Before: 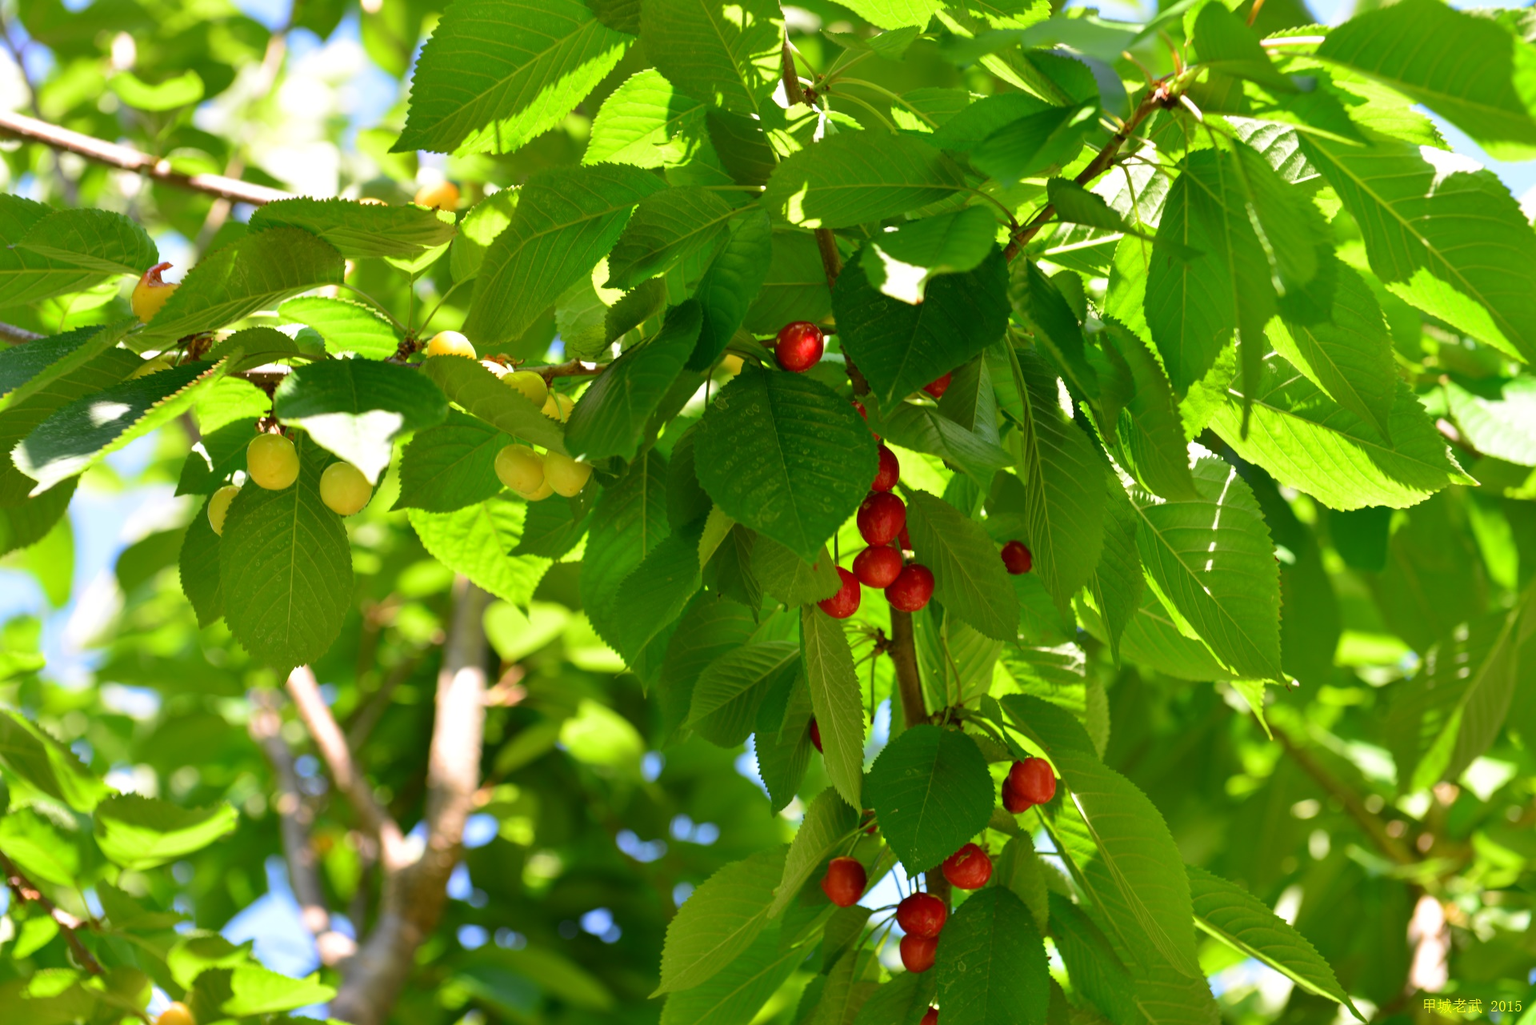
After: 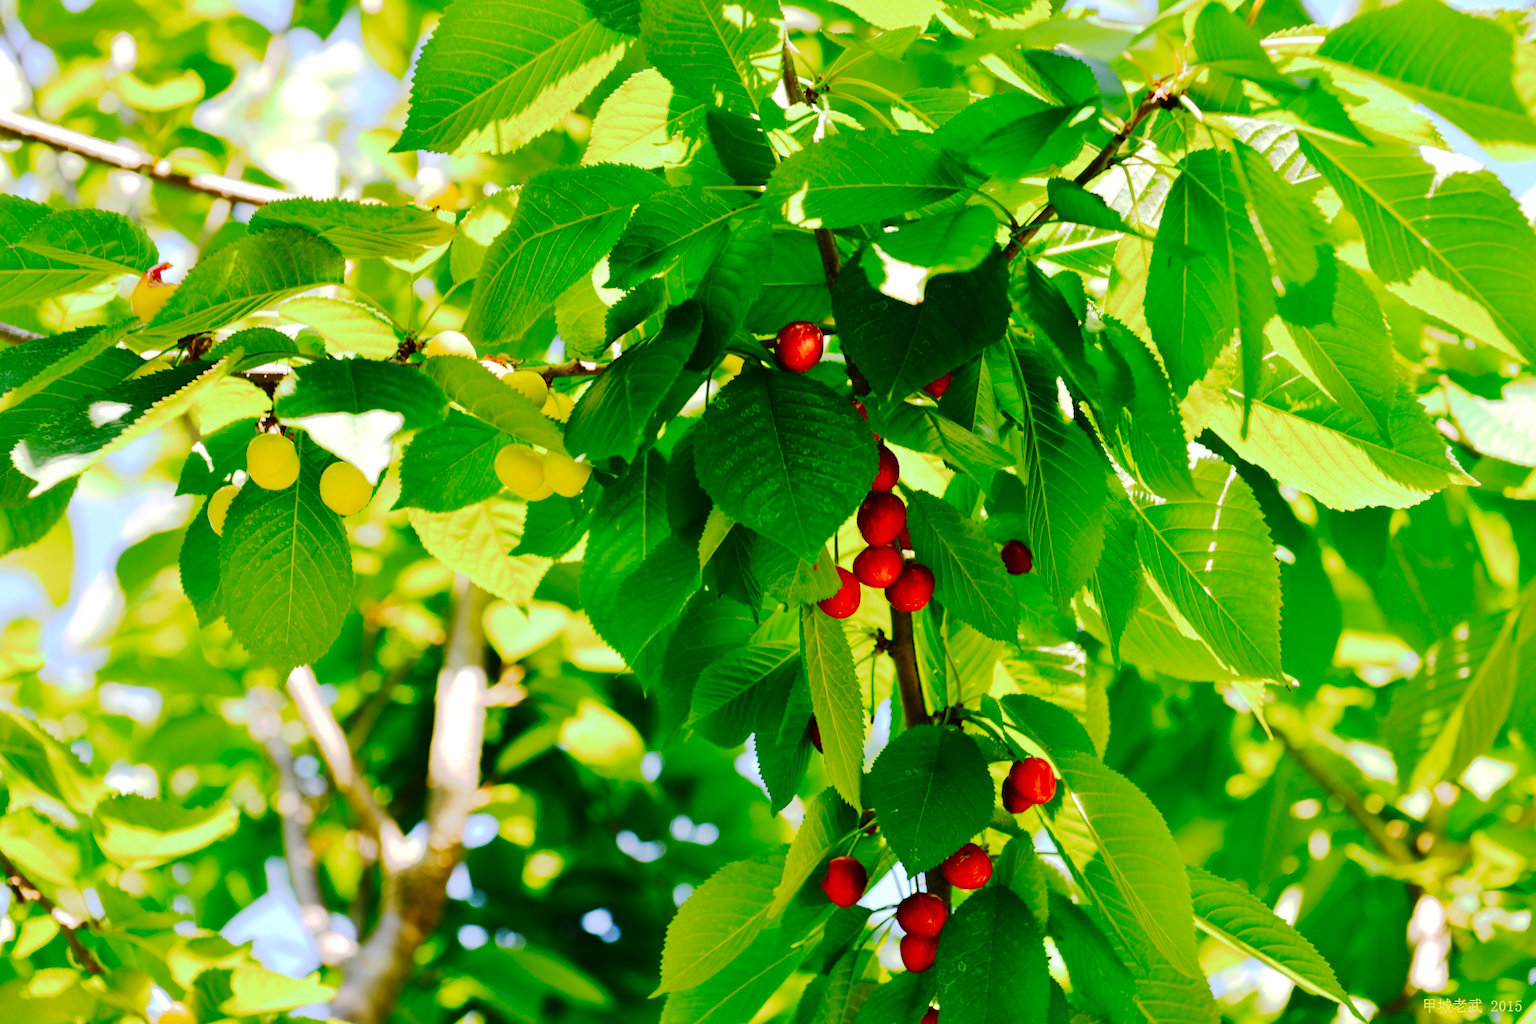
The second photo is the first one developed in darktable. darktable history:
tone curve: curves: ch0 [(0, 0) (0.003, 0.001) (0.011, 0.005) (0.025, 0.009) (0.044, 0.014) (0.069, 0.019) (0.1, 0.028) (0.136, 0.039) (0.177, 0.073) (0.224, 0.134) (0.277, 0.218) (0.335, 0.343) (0.399, 0.488) (0.468, 0.608) (0.543, 0.699) (0.623, 0.773) (0.709, 0.819) (0.801, 0.852) (0.898, 0.874) (1, 1)], preserve colors none
